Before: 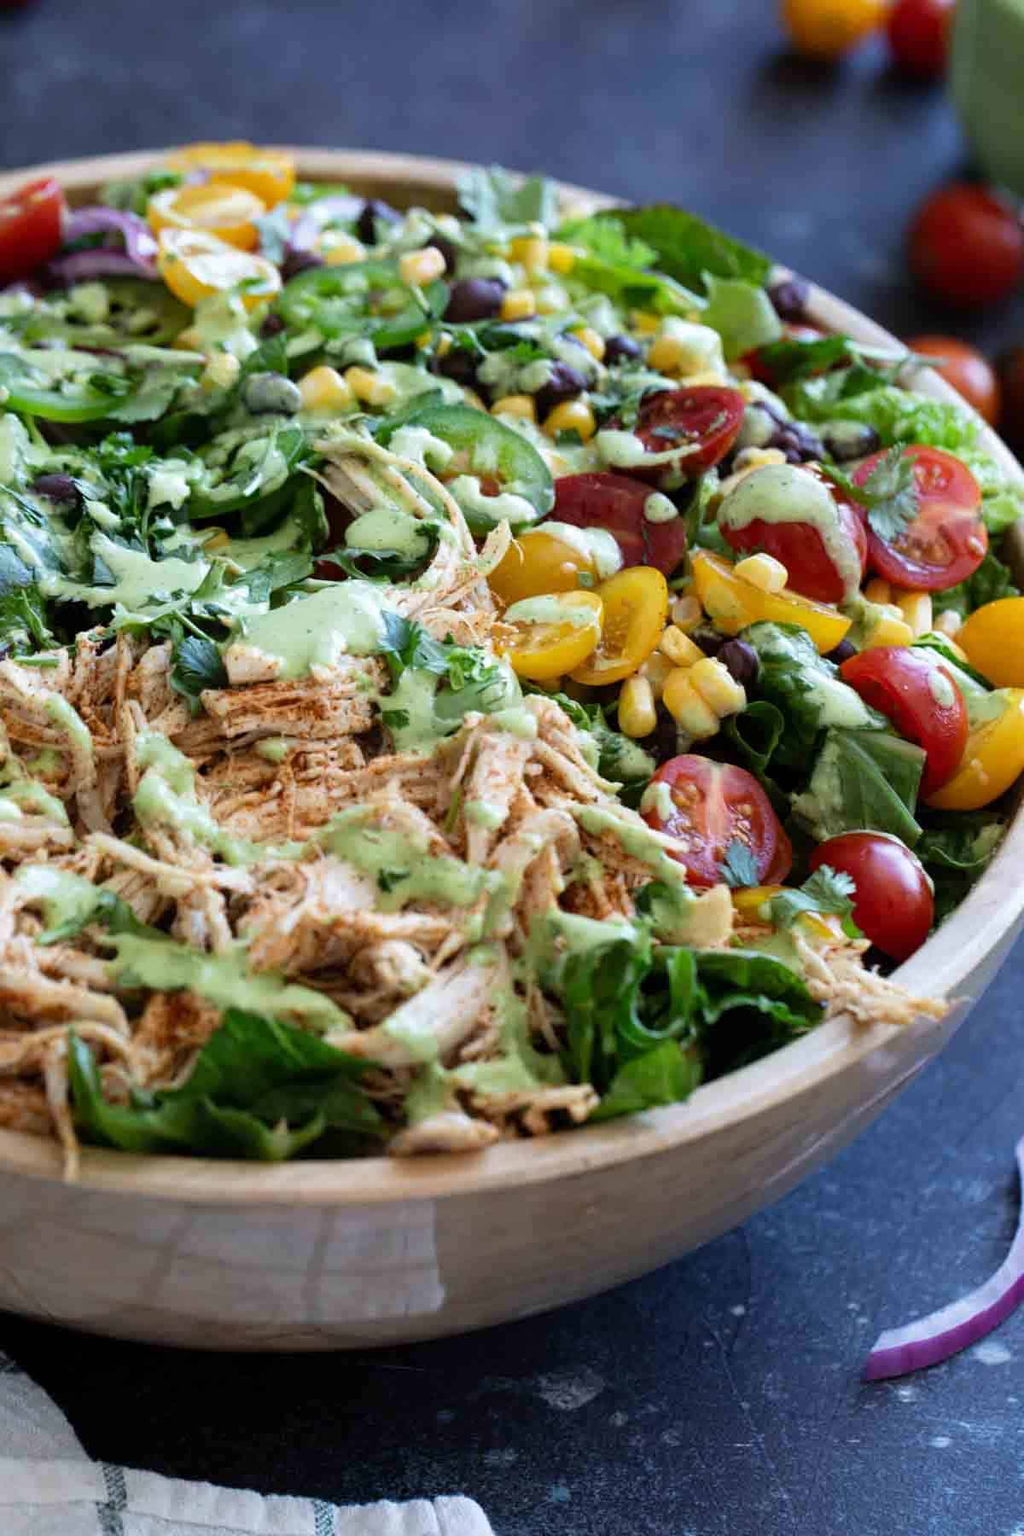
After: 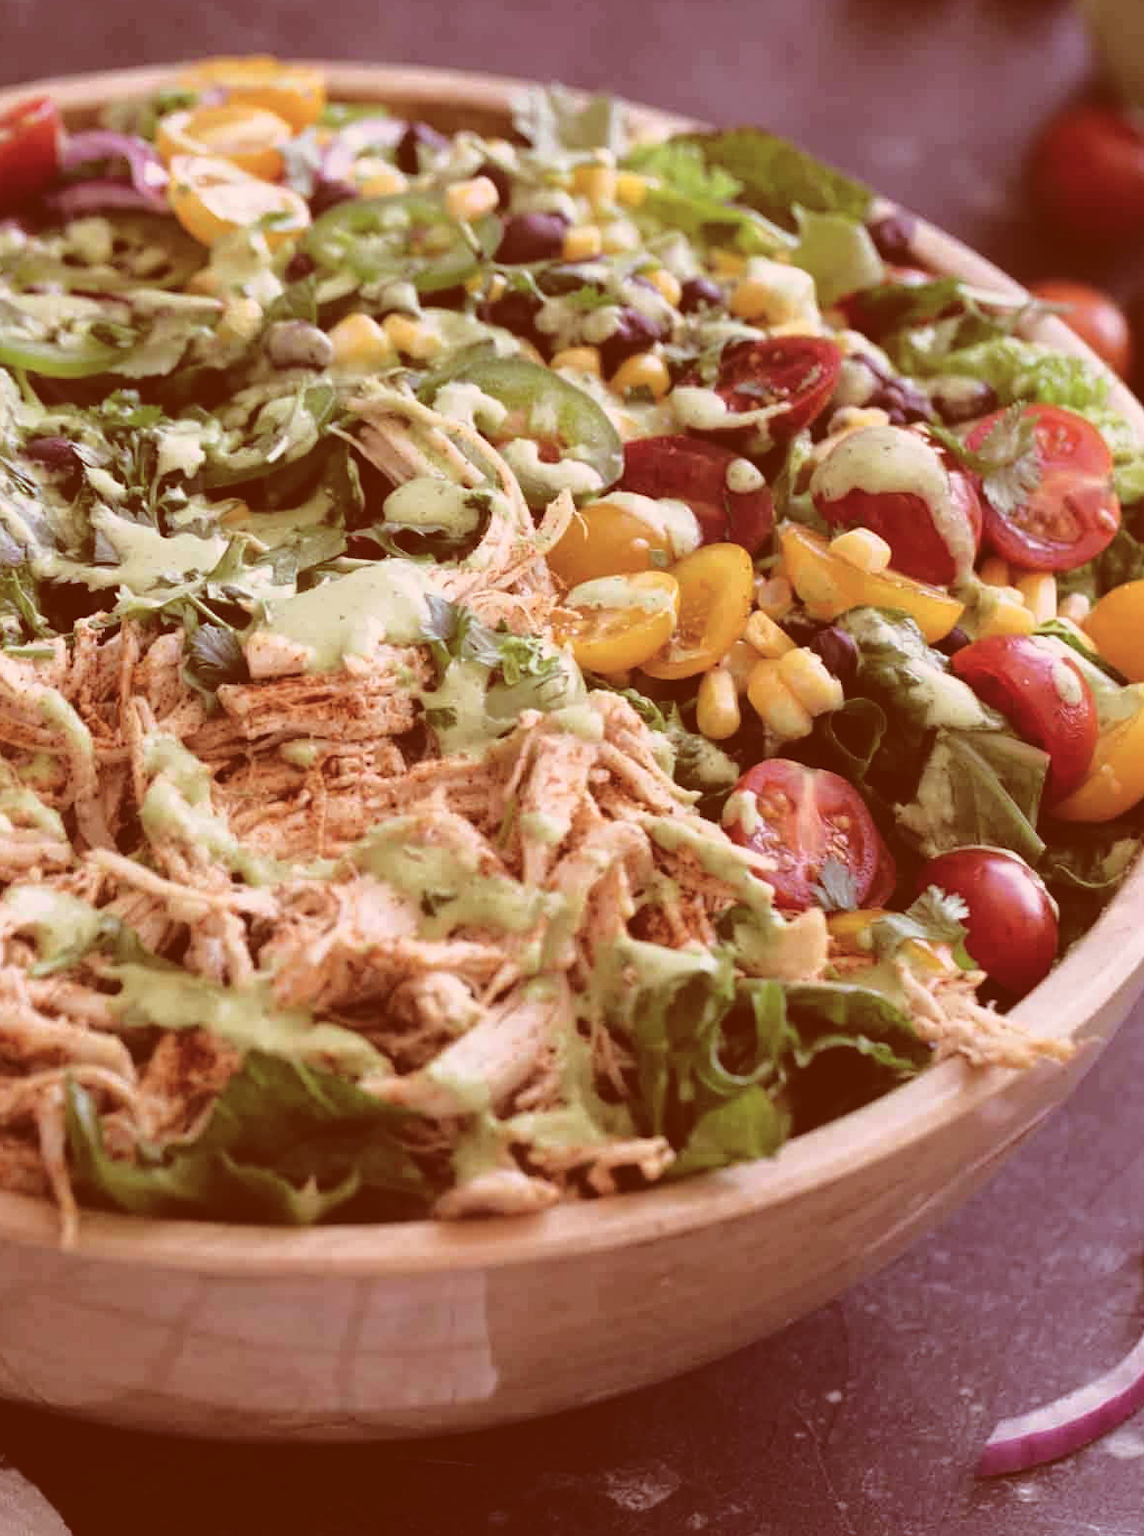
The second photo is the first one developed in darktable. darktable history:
crop: left 1.088%, top 6.108%, right 1.479%, bottom 6.691%
base curve: curves: ch0 [(0, 0) (0.028, 0.03) (0.121, 0.232) (0.46, 0.748) (0.859, 0.968) (1, 1)]
exposure: black level correction -0.037, exposure -0.495 EV, compensate exposure bias true, compensate highlight preservation false
tone curve: curves: ch0 [(0, 0) (0.568, 0.517) (0.8, 0.717) (1, 1)], color space Lab, linked channels, preserve colors none
color correction: highlights a* 9.14, highlights b* 8.75, shadows a* 39.91, shadows b* 39.45, saturation 0.769
